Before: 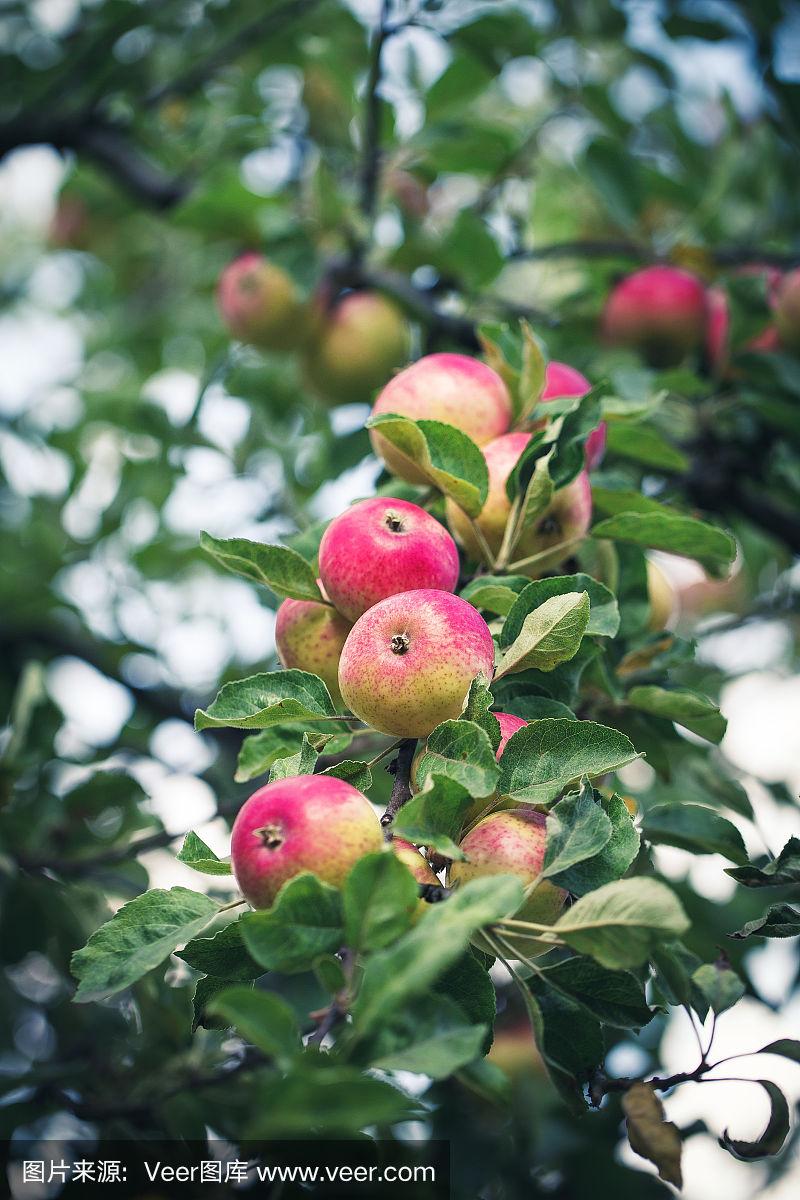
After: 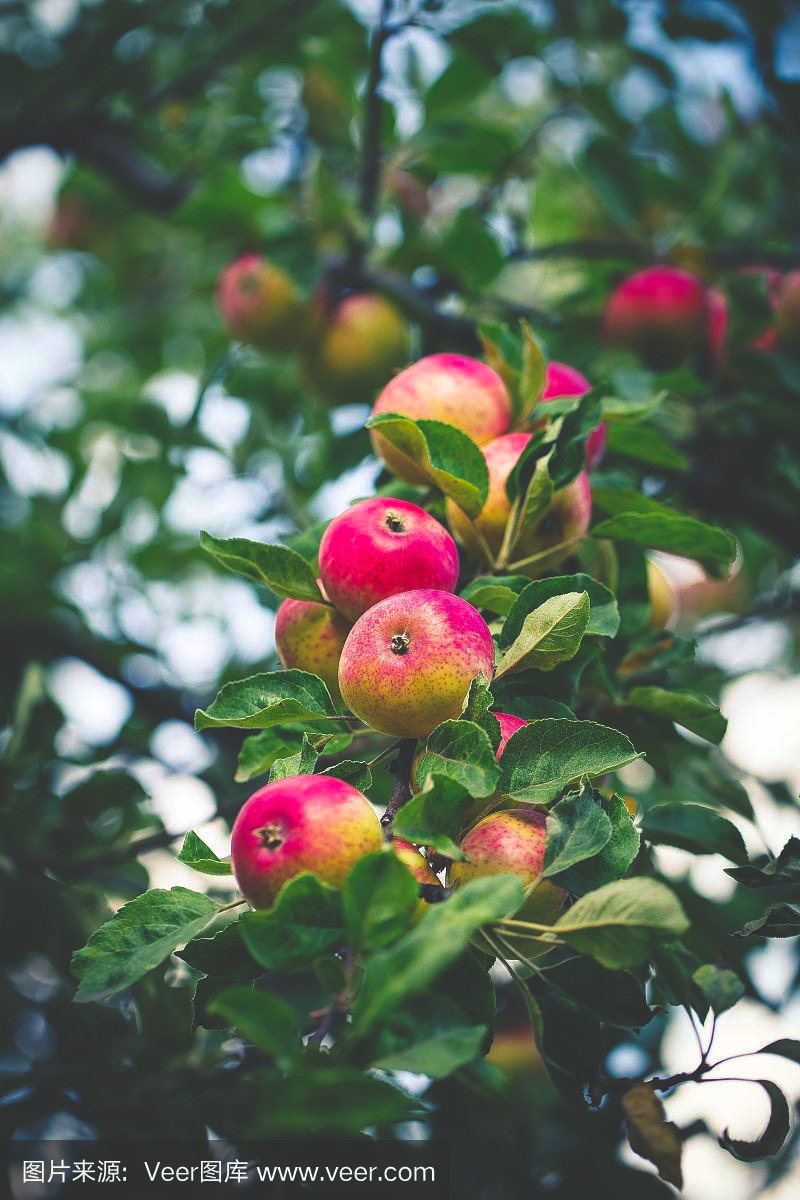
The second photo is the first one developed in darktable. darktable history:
rgb curve: curves: ch0 [(0, 0.186) (0.314, 0.284) (0.775, 0.708) (1, 1)], compensate middle gray true, preserve colors none
color balance rgb: perceptual saturation grading › global saturation 30%, global vibrance 20%
